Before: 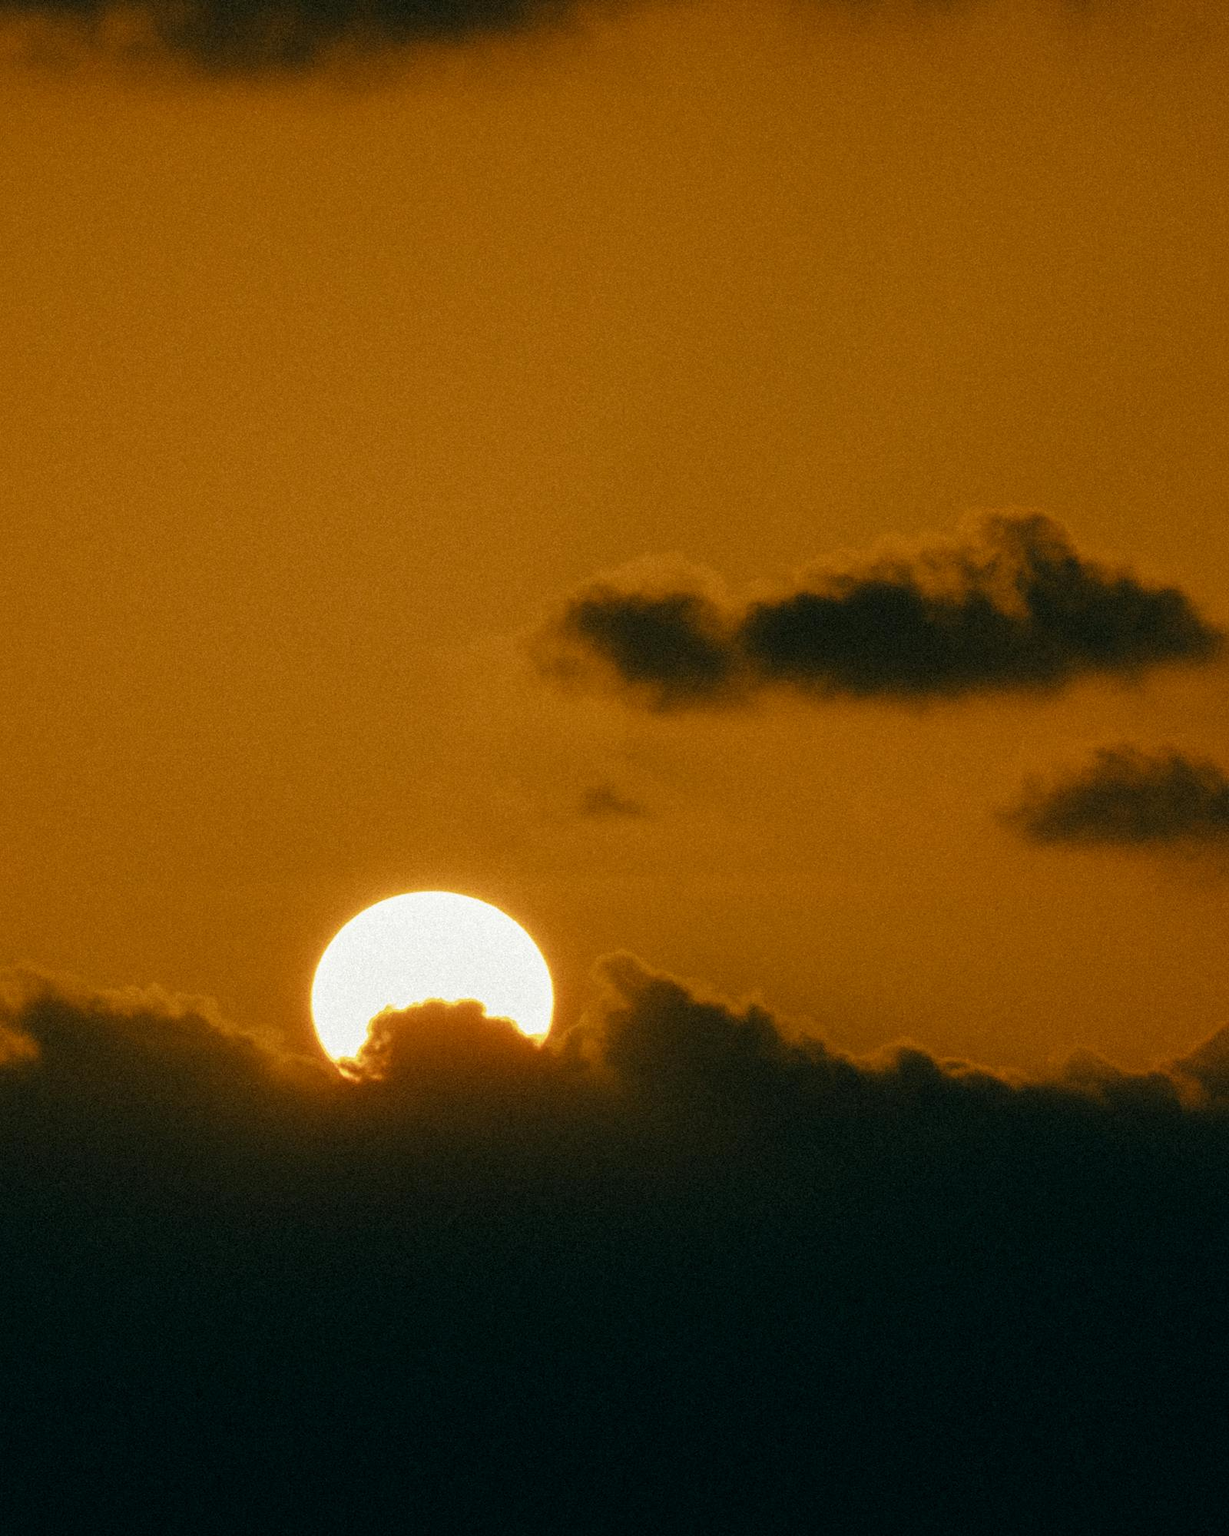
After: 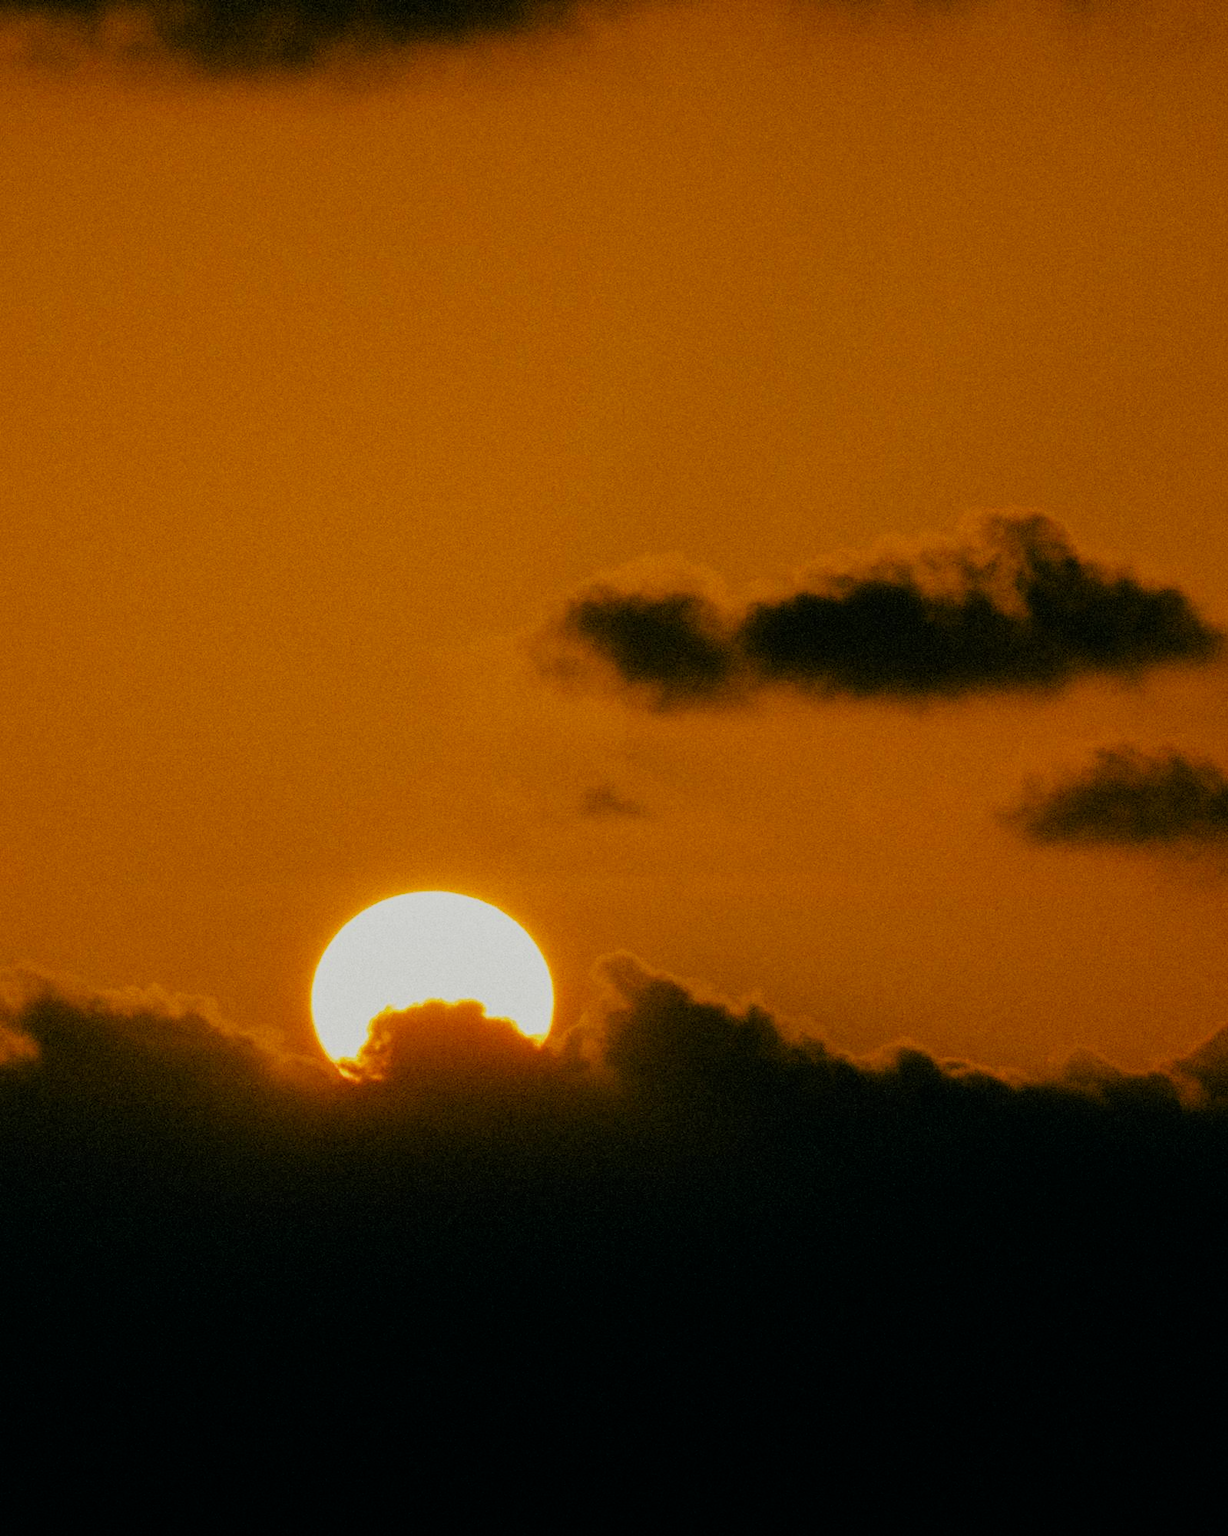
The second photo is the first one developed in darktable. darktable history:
color zones: curves: ch0 [(0, 0.613) (0.01, 0.613) (0.245, 0.448) (0.498, 0.529) (0.642, 0.665) (0.879, 0.777) (0.99, 0.613)]; ch1 [(0, 0) (0.143, 0) (0.286, 0) (0.429, 0) (0.571, 0) (0.714, 0) (0.857, 0)], mix -131.09%
filmic rgb: black relative exposure -7.65 EV, white relative exposure 4.56 EV, hardness 3.61
